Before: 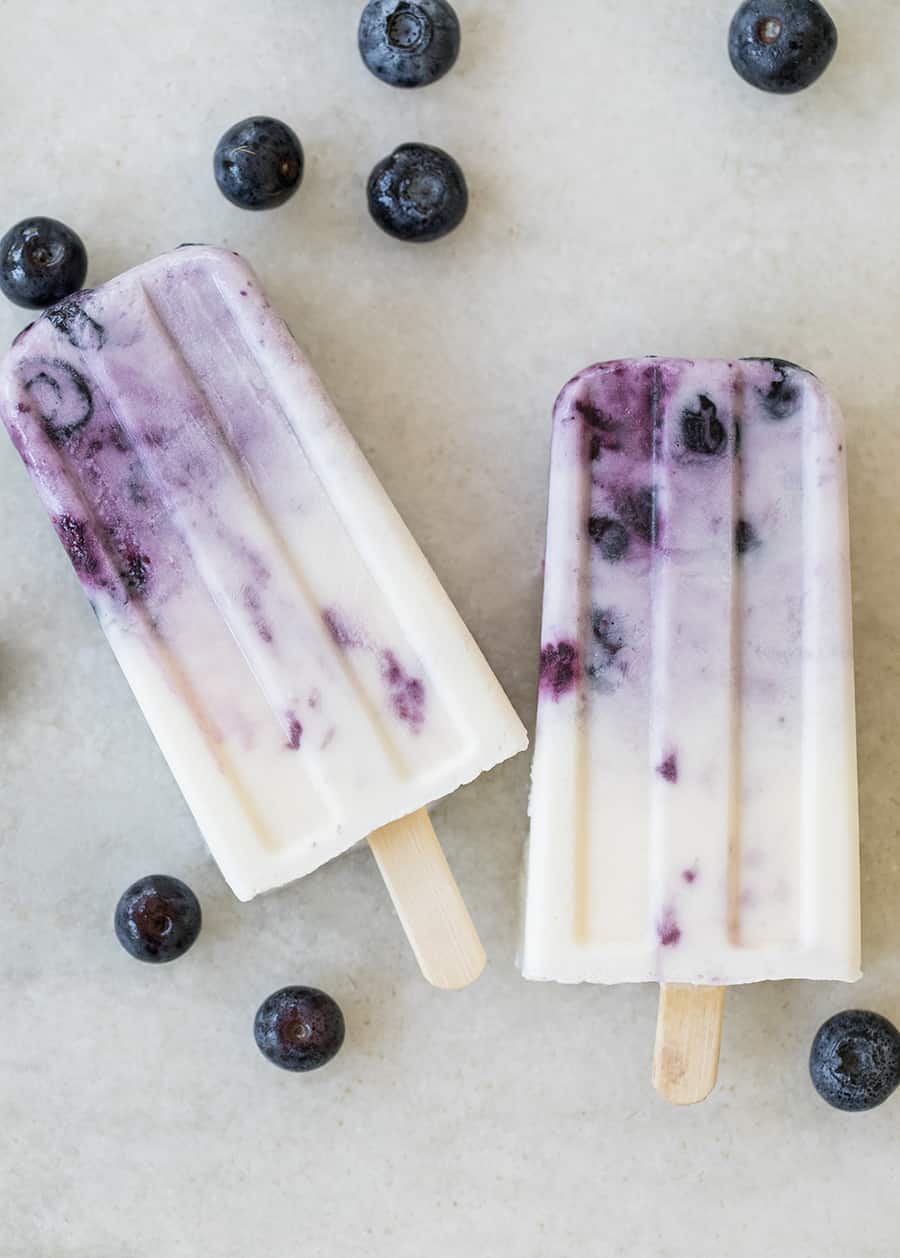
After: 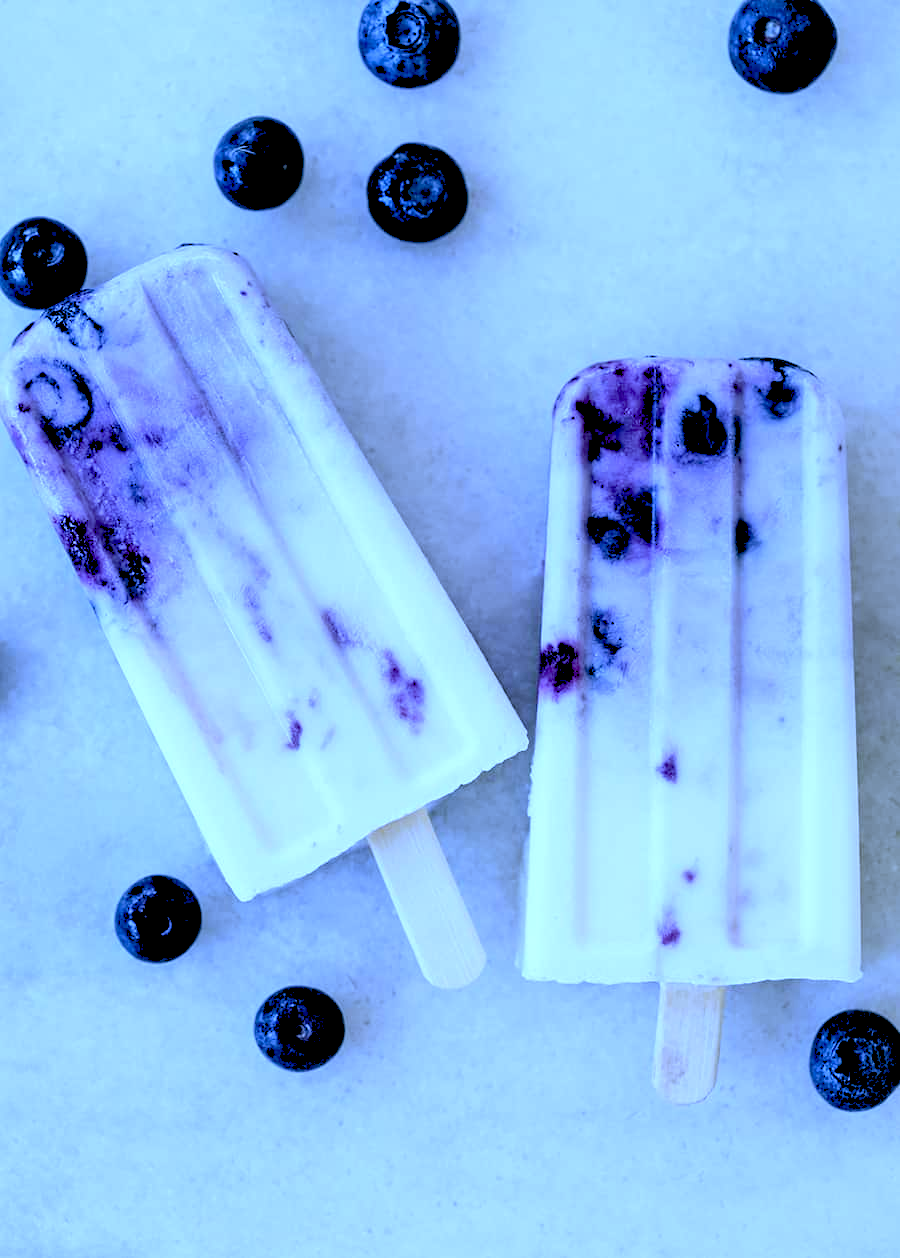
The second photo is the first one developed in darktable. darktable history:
white balance: red 0.766, blue 1.537
exposure: black level correction 0.056, exposure -0.039 EV, compensate highlight preservation false
levels: levels [0, 0.476, 0.951]
